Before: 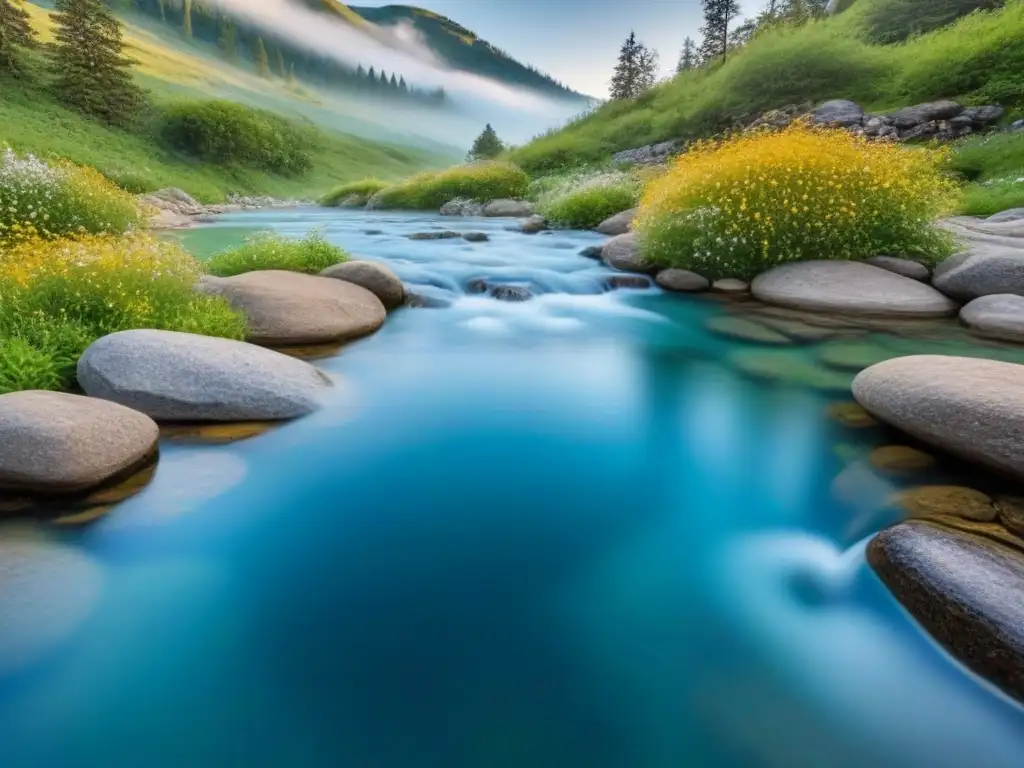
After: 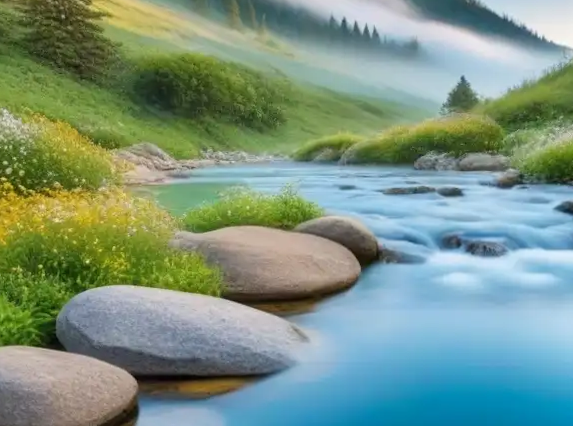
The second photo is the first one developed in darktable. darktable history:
crop and rotate: left 3.047%, top 7.509%, right 42.236%, bottom 37.598%
rotate and perspective: lens shift (vertical) 0.048, lens shift (horizontal) -0.024, automatic cropping off
